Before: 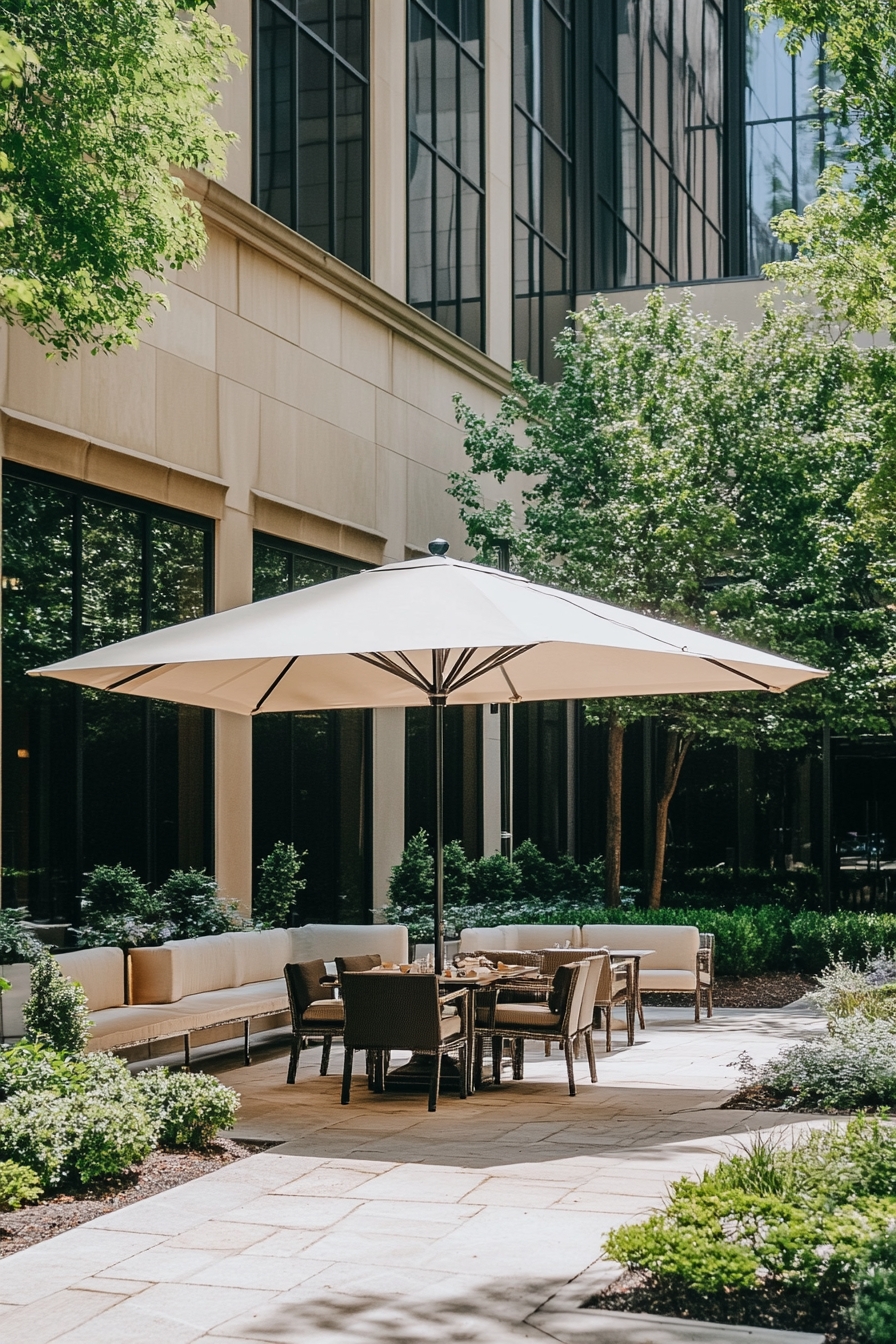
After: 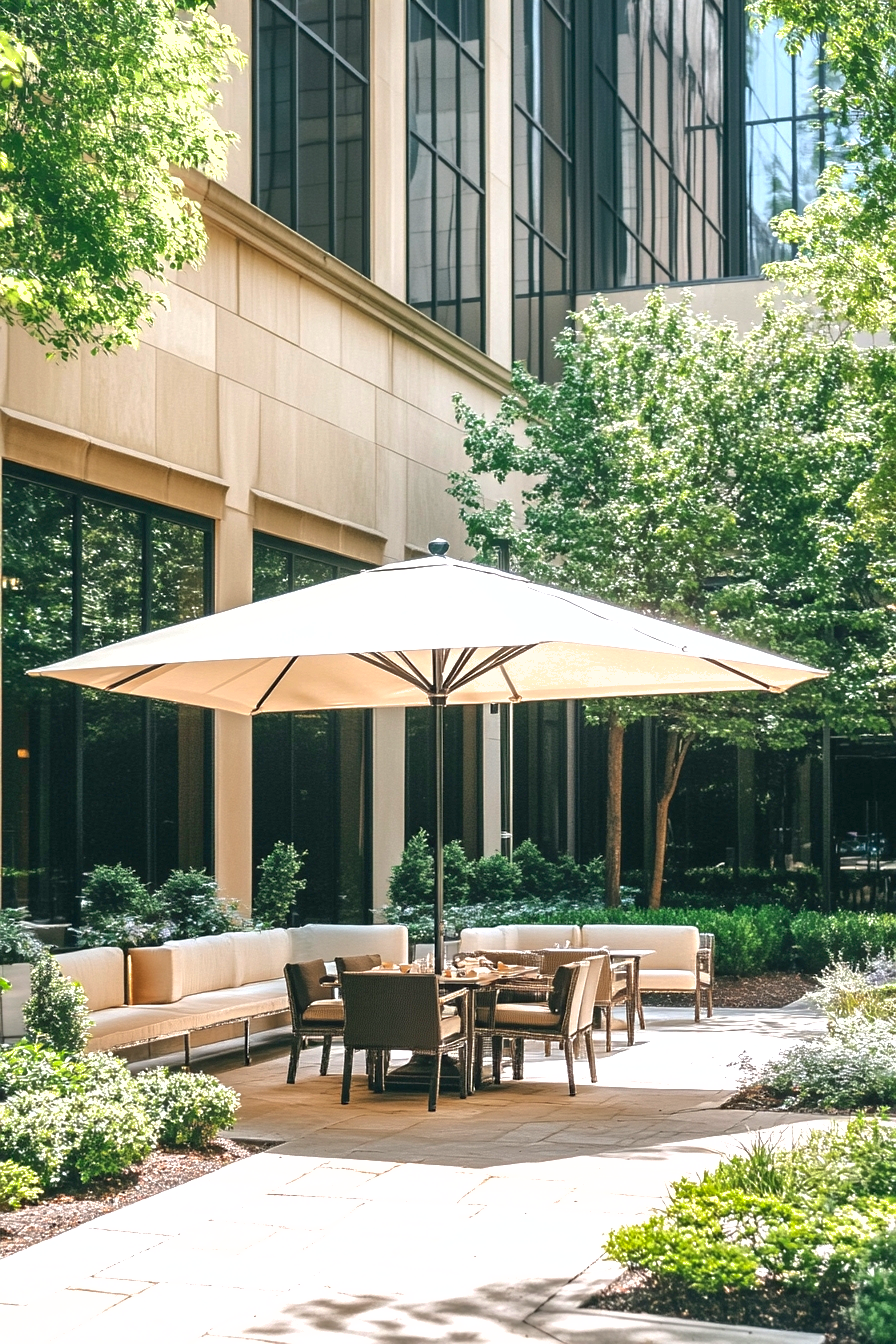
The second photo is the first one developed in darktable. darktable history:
shadows and highlights: on, module defaults
exposure: black level correction 0, exposure 1 EV, compensate highlight preservation false
